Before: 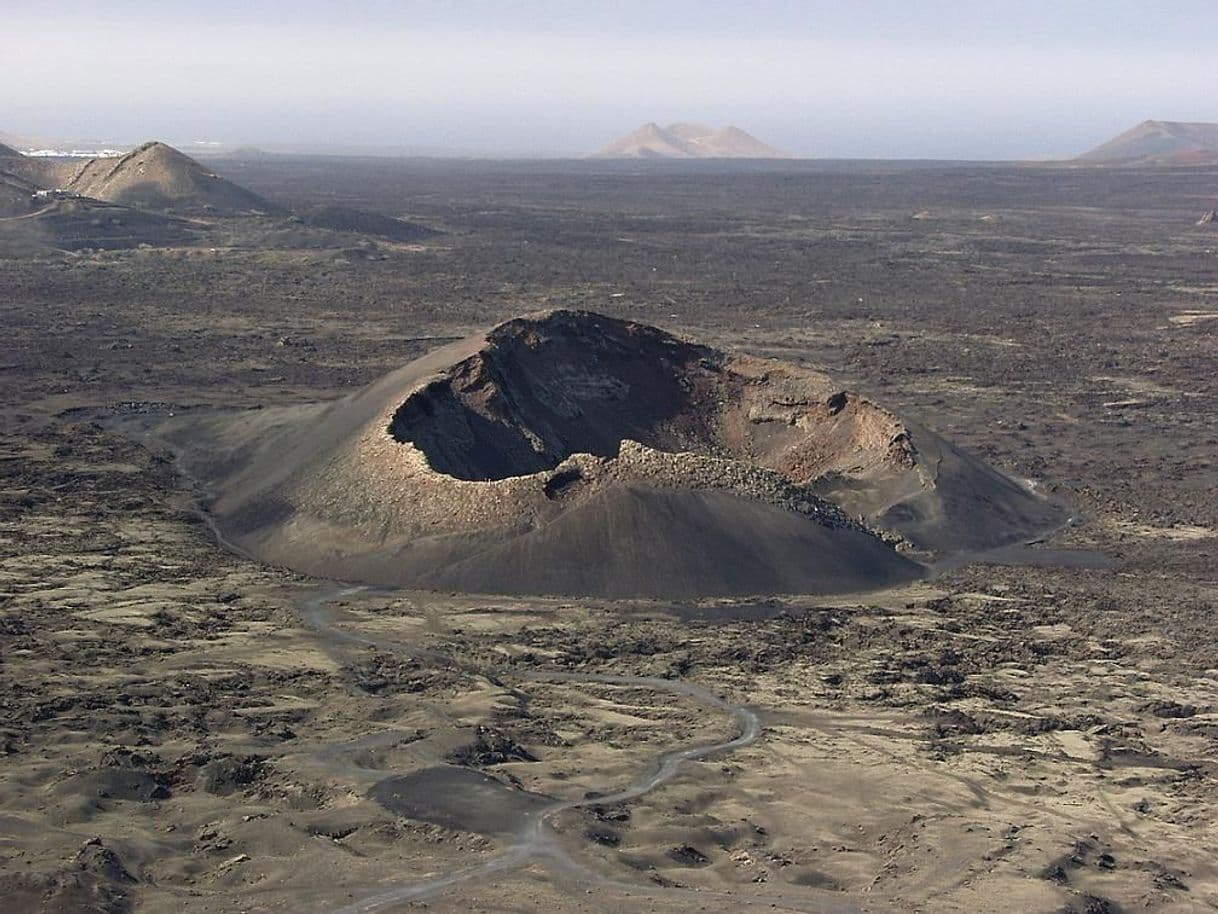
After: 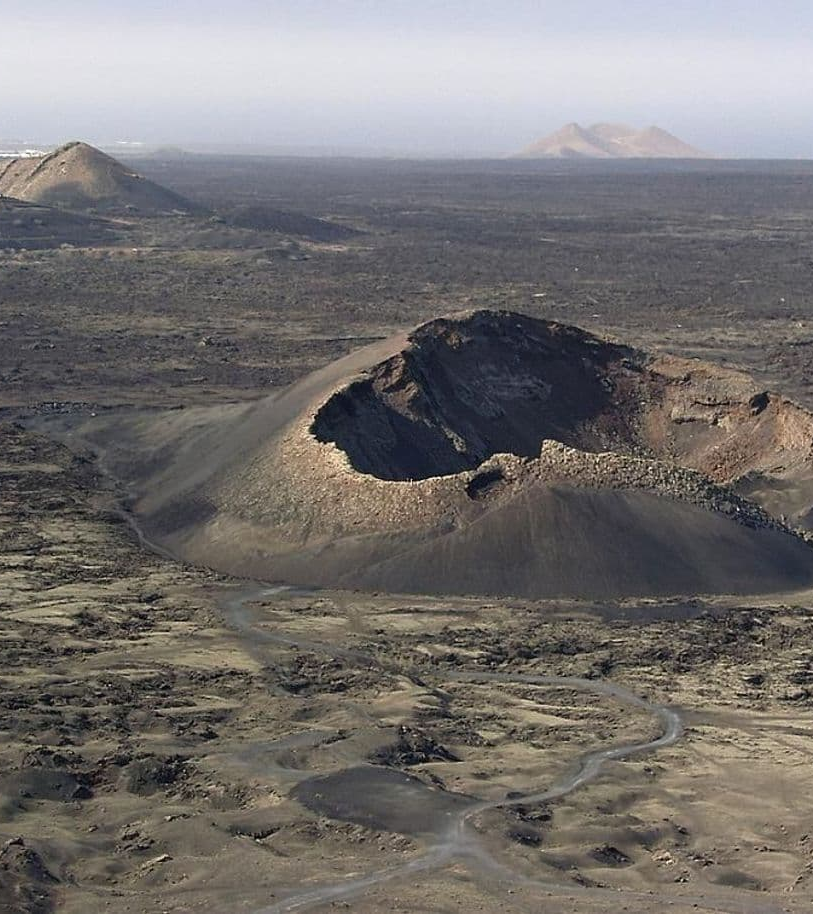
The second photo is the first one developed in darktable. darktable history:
crop and rotate: left 6.451%, right 26.757%
